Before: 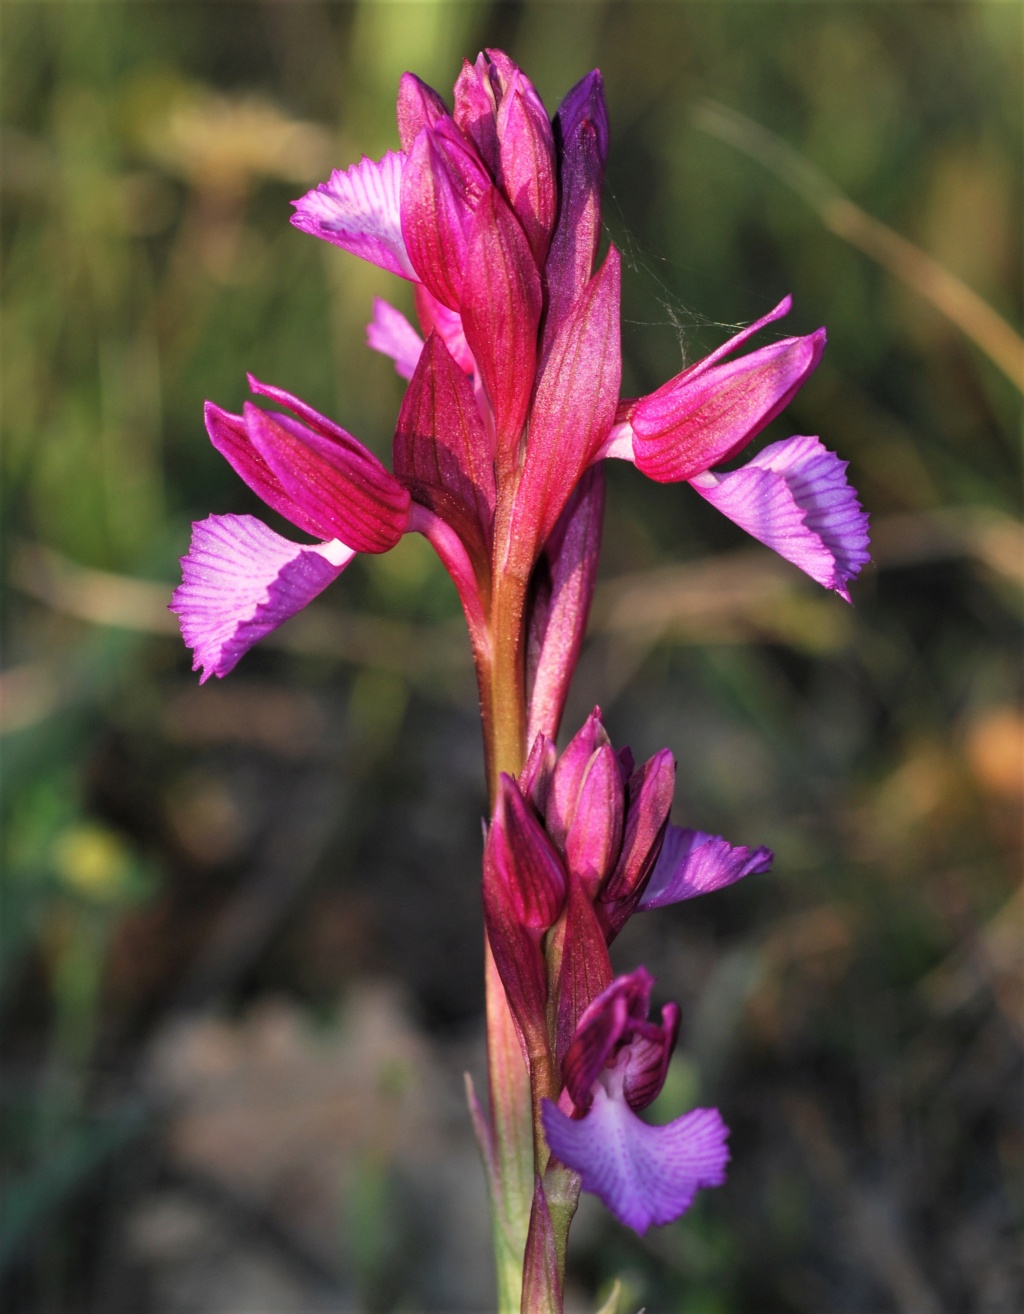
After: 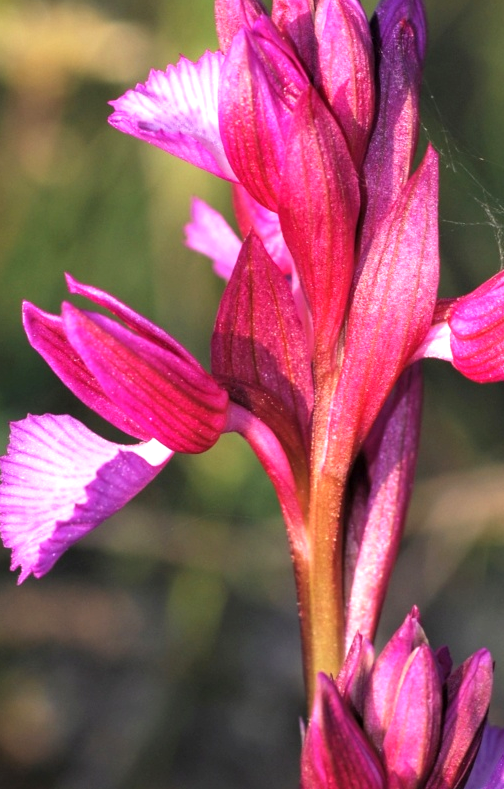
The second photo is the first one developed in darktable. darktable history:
crop: left 17.835%, top 7.675%, right 32.881%, bottom 32.213%
exposure: exposure 0.559 EV, compensate highlight preservation false
